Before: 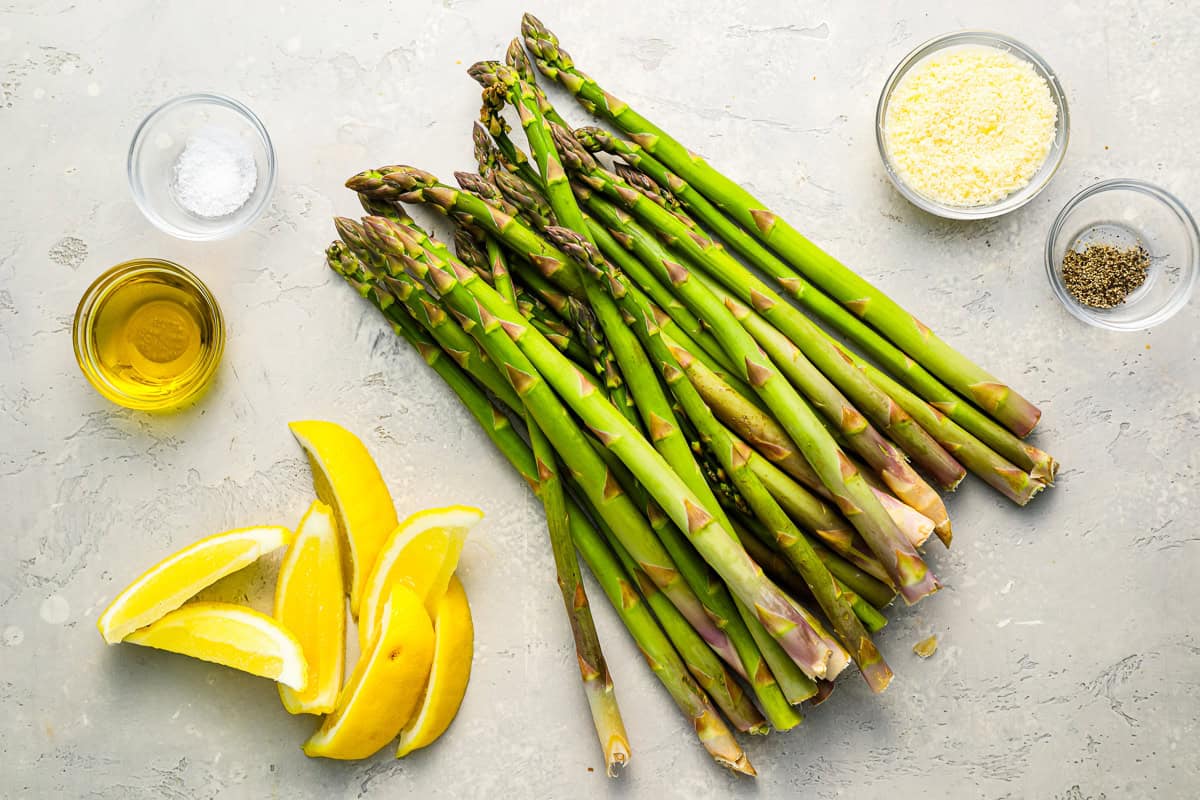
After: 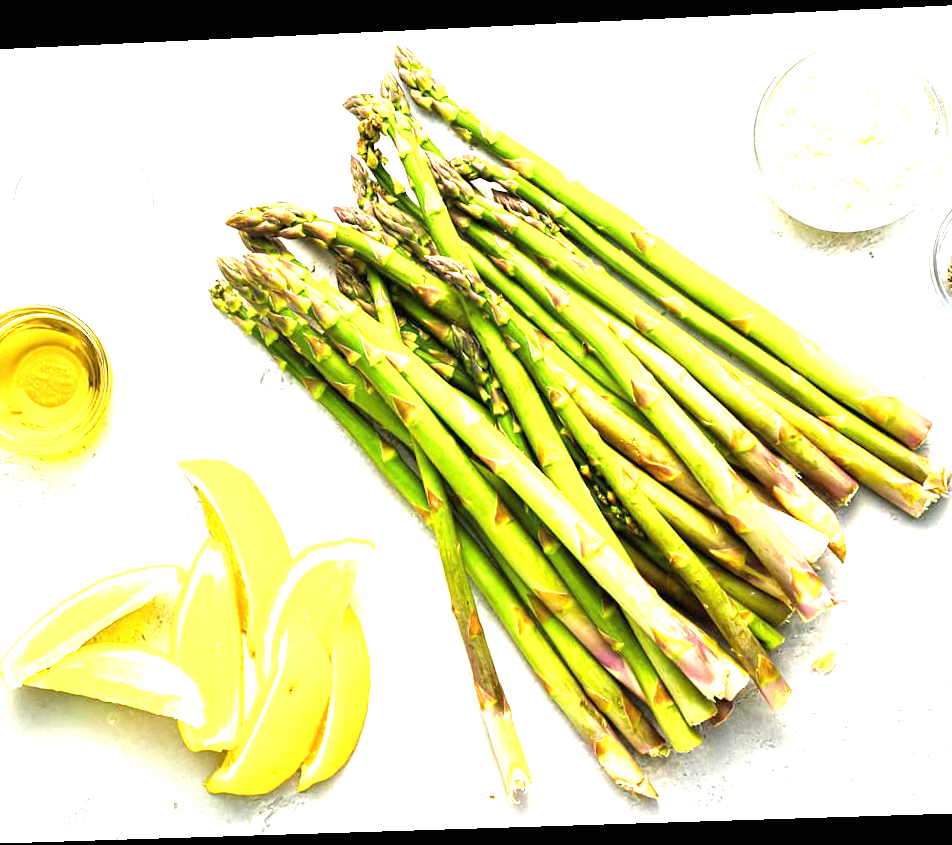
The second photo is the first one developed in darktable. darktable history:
rotate and perspective: rotation -2.22°, lens shift (horizontal) -0.022, automatic cropping off
velvia: on, module defaults
crop: left 9.88%, right 12.664%
exposure: black level correction 0, exposure 1.7 EV, compensate exposure bias true, compensate highlight preservation false
